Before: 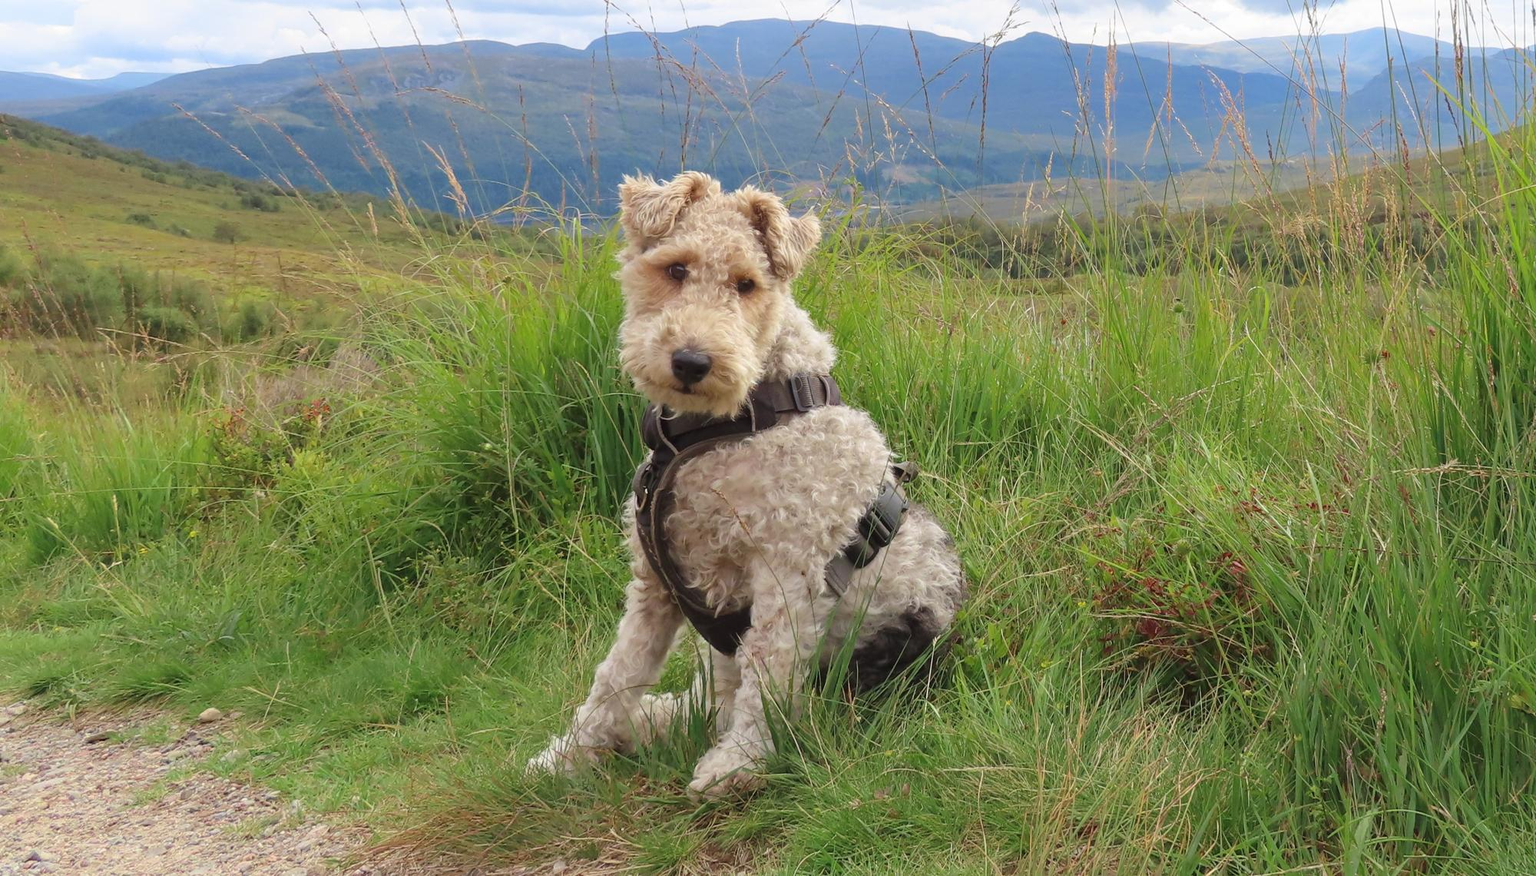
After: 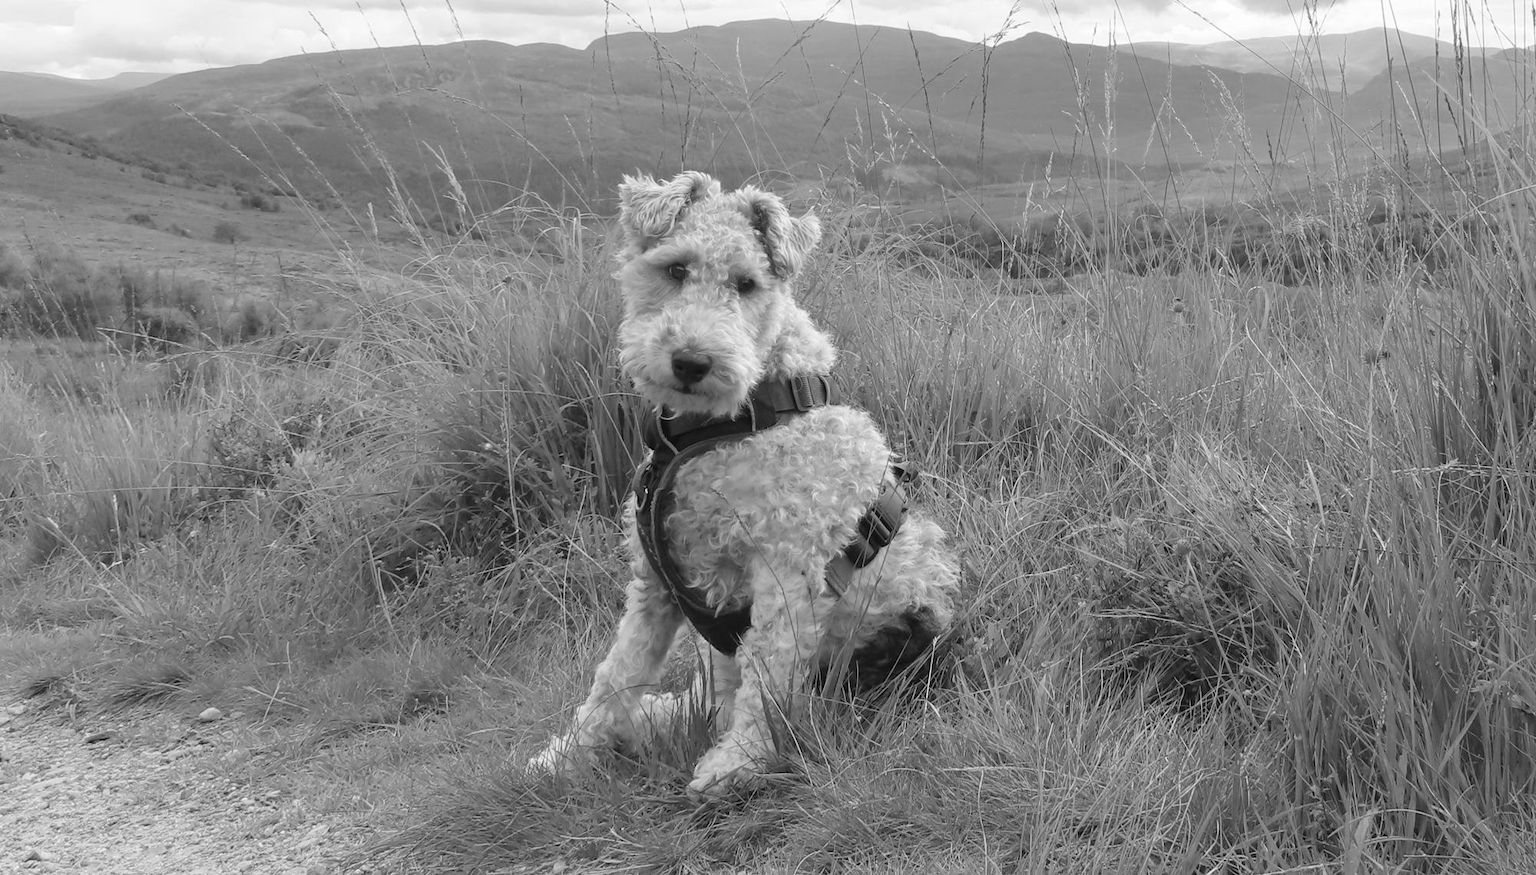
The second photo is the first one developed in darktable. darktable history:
contrast brightness saturation: saturation -0.999
